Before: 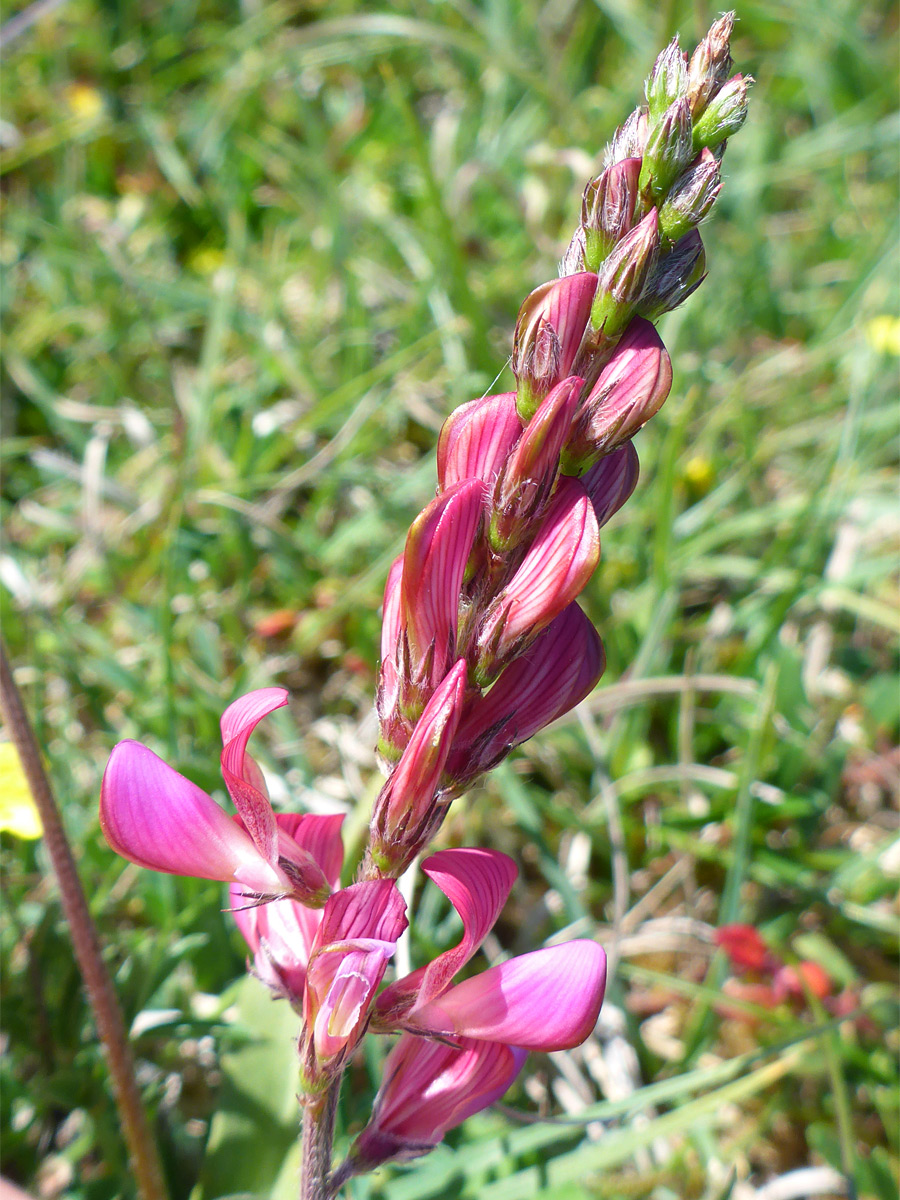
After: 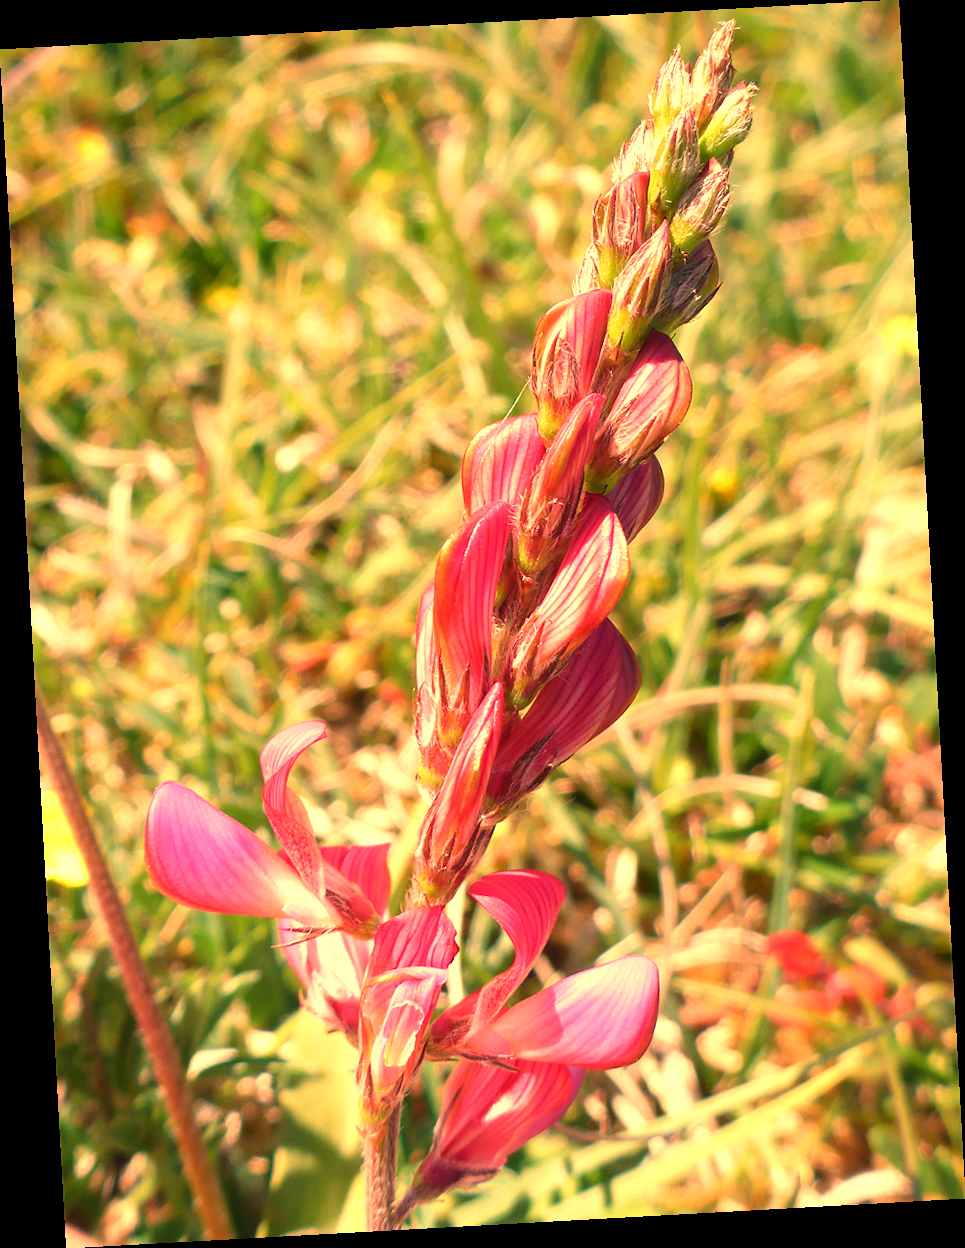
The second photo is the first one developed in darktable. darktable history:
white balance: red 1.467, blue 0.684
rotate and perspective: rotation -3.18°, automatic cropping off
exposure: black level correction 0, exposure 0.3 EV, compensate highlight preservation false
